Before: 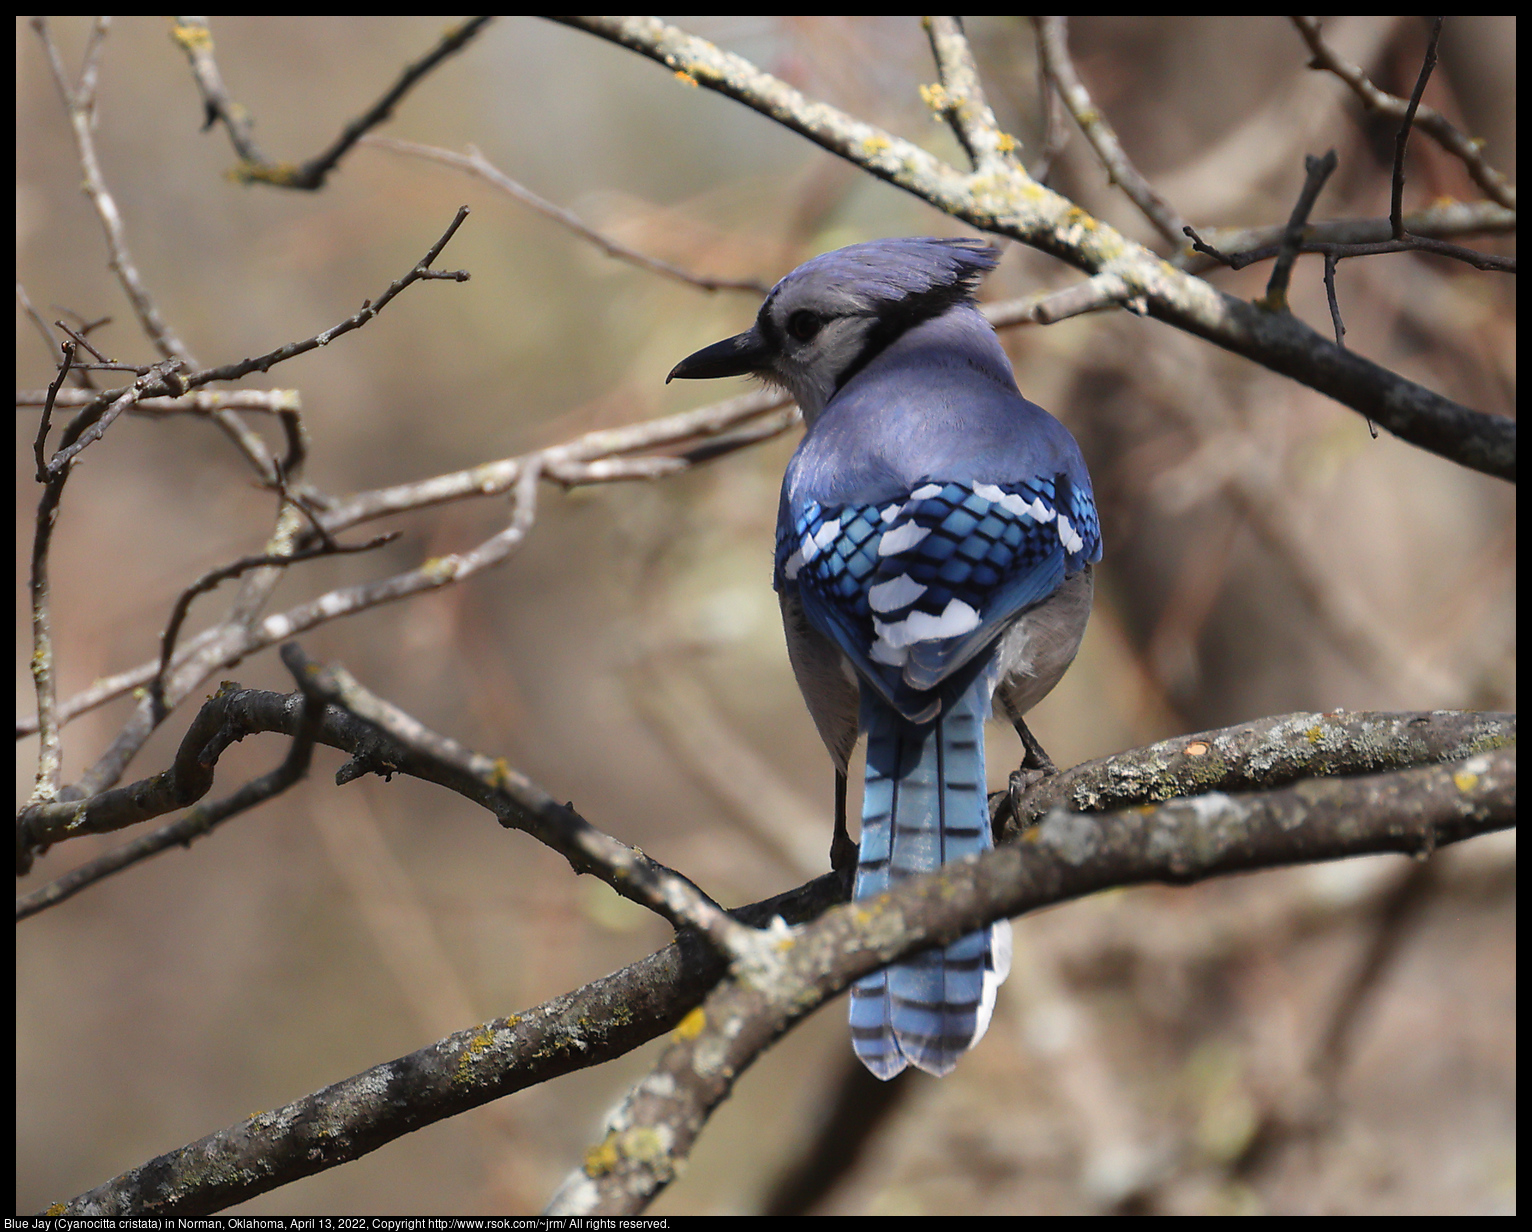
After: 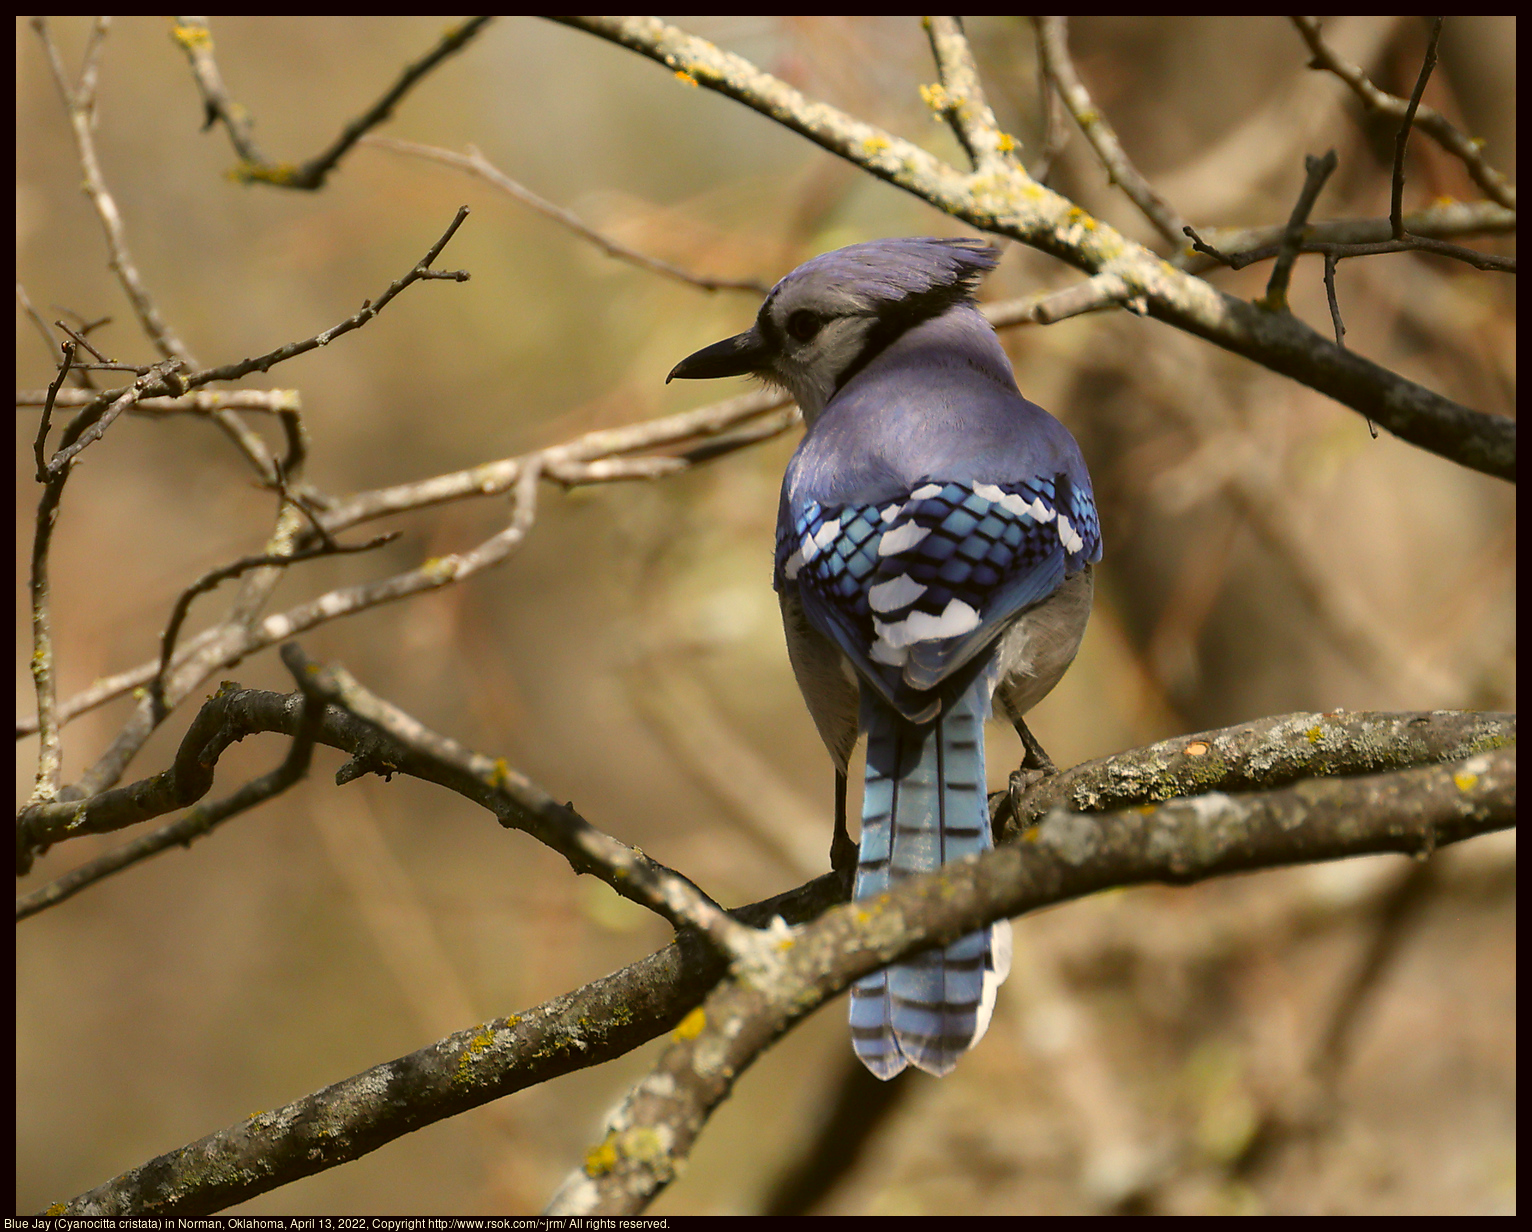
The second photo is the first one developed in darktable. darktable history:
color balance rgb: shadows lift › hue 87.51°, highlights gain › chroma 1.62%, highlights gain › hue 55.1°, global offset › chroma 0.06%, global offset › hue 253.66°, linear chroma grading › global chroma 0.5%, perceptual saturation grading › global saturation 16.38%
color correction: highlights a* -1.43, highlights b* 10.12, shadows a* 0.395, shadows b* 19.35
